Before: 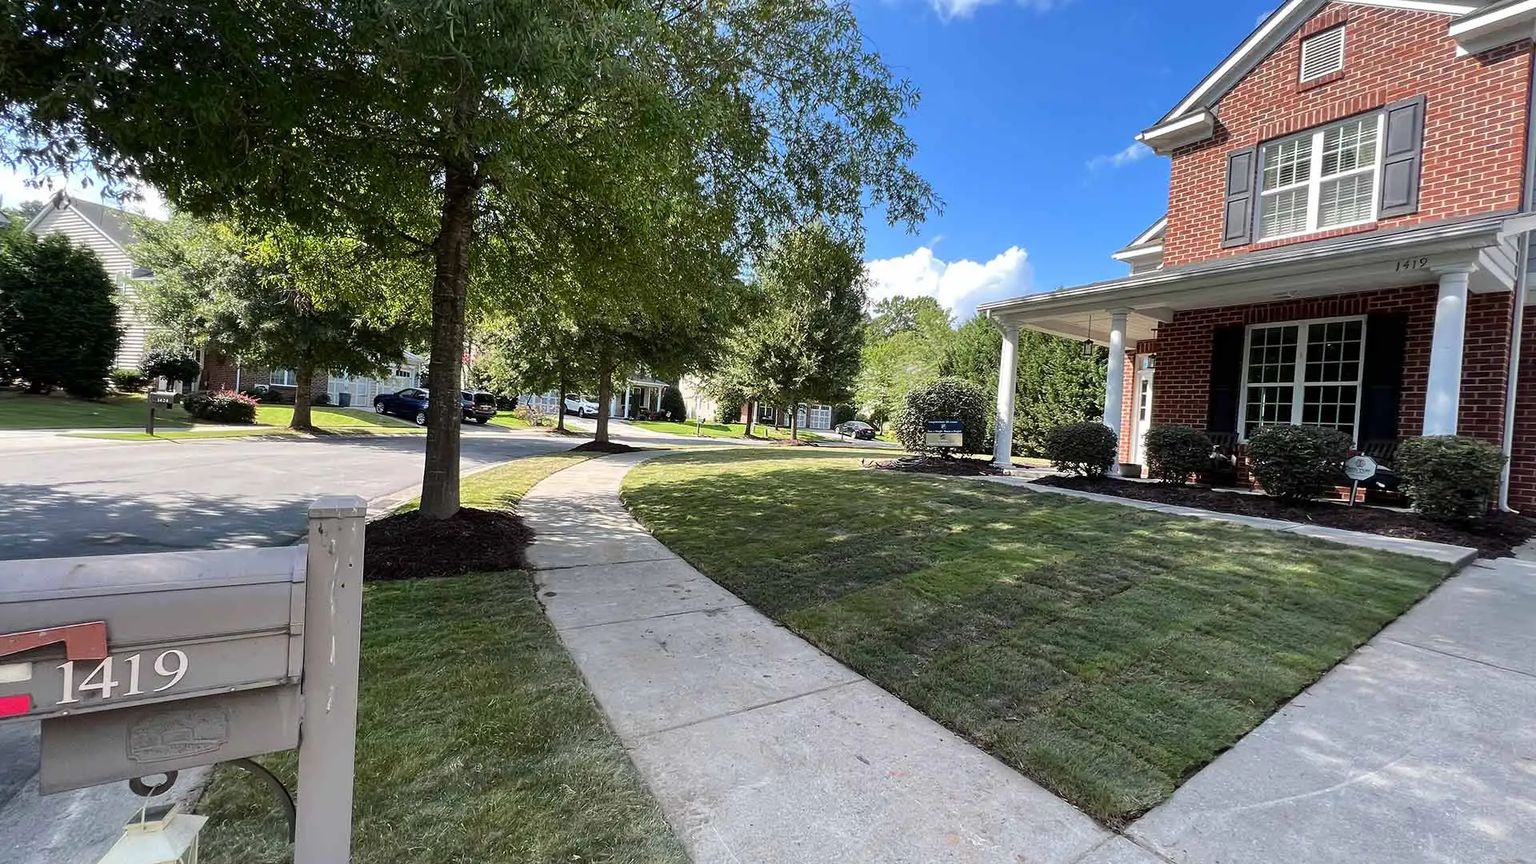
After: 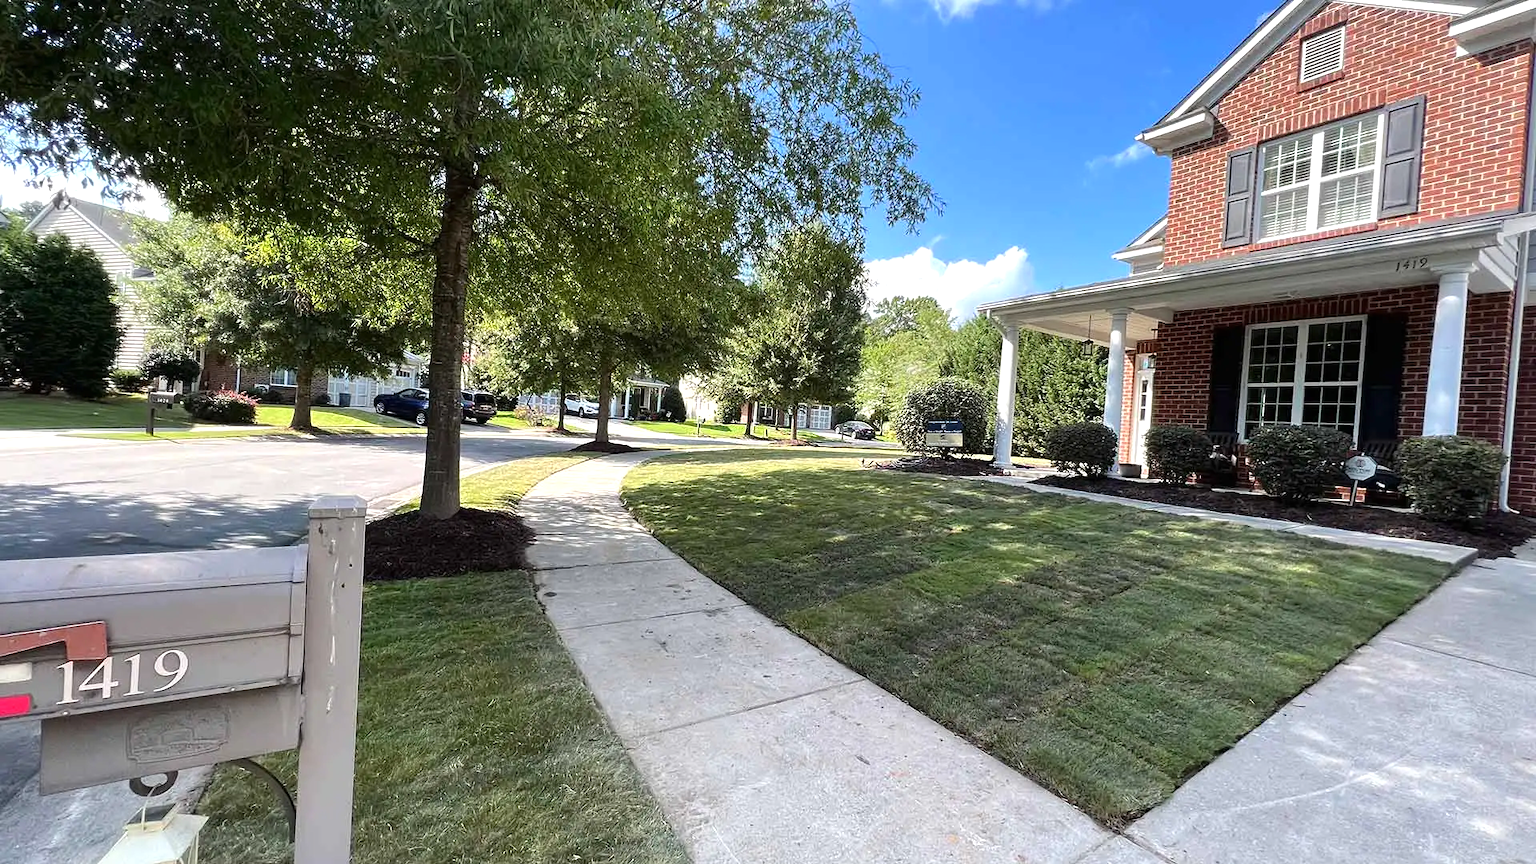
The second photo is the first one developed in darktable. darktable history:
exposure: black level correction 0, exposure 0.398 EV, compensate highlight preservation false
